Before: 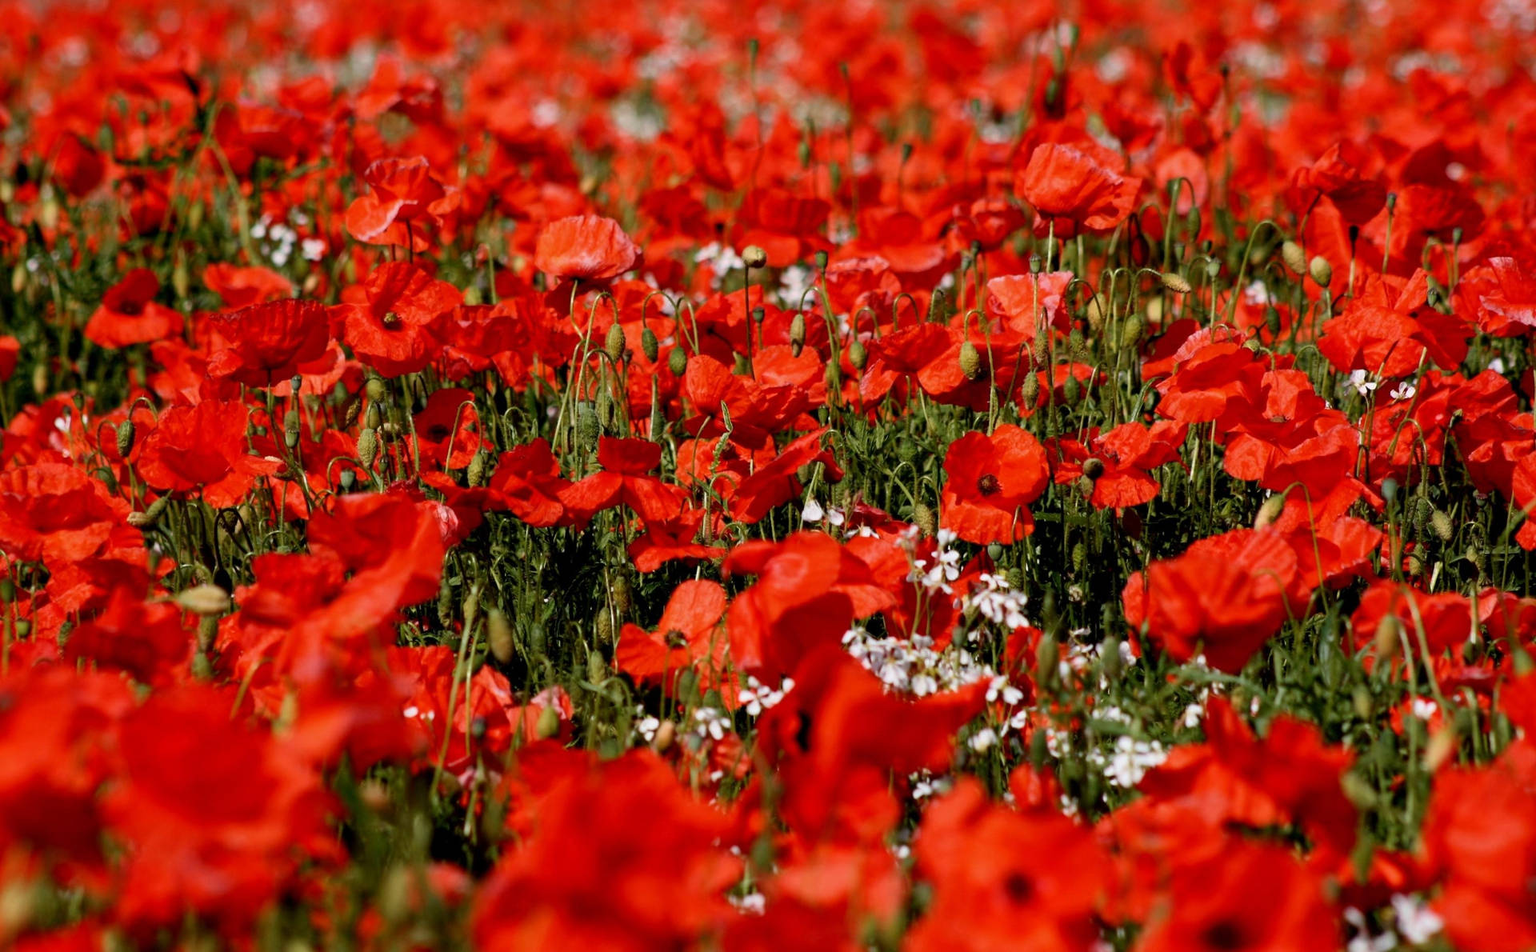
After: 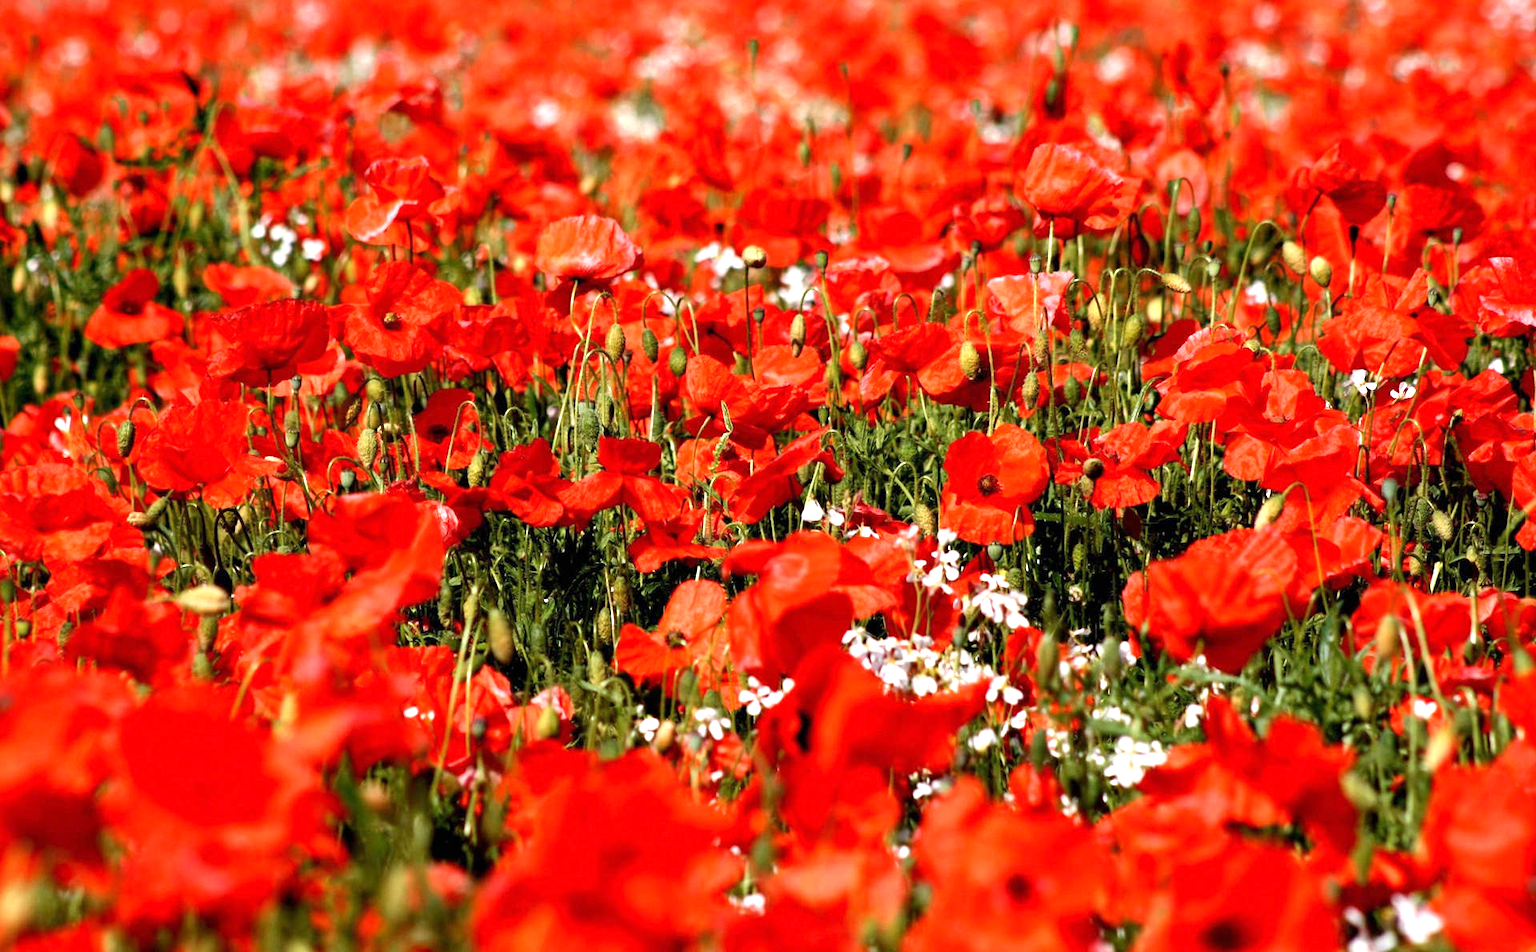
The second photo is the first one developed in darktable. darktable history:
exposure: exposure 1.163 EV, compensate highlight preservation false
